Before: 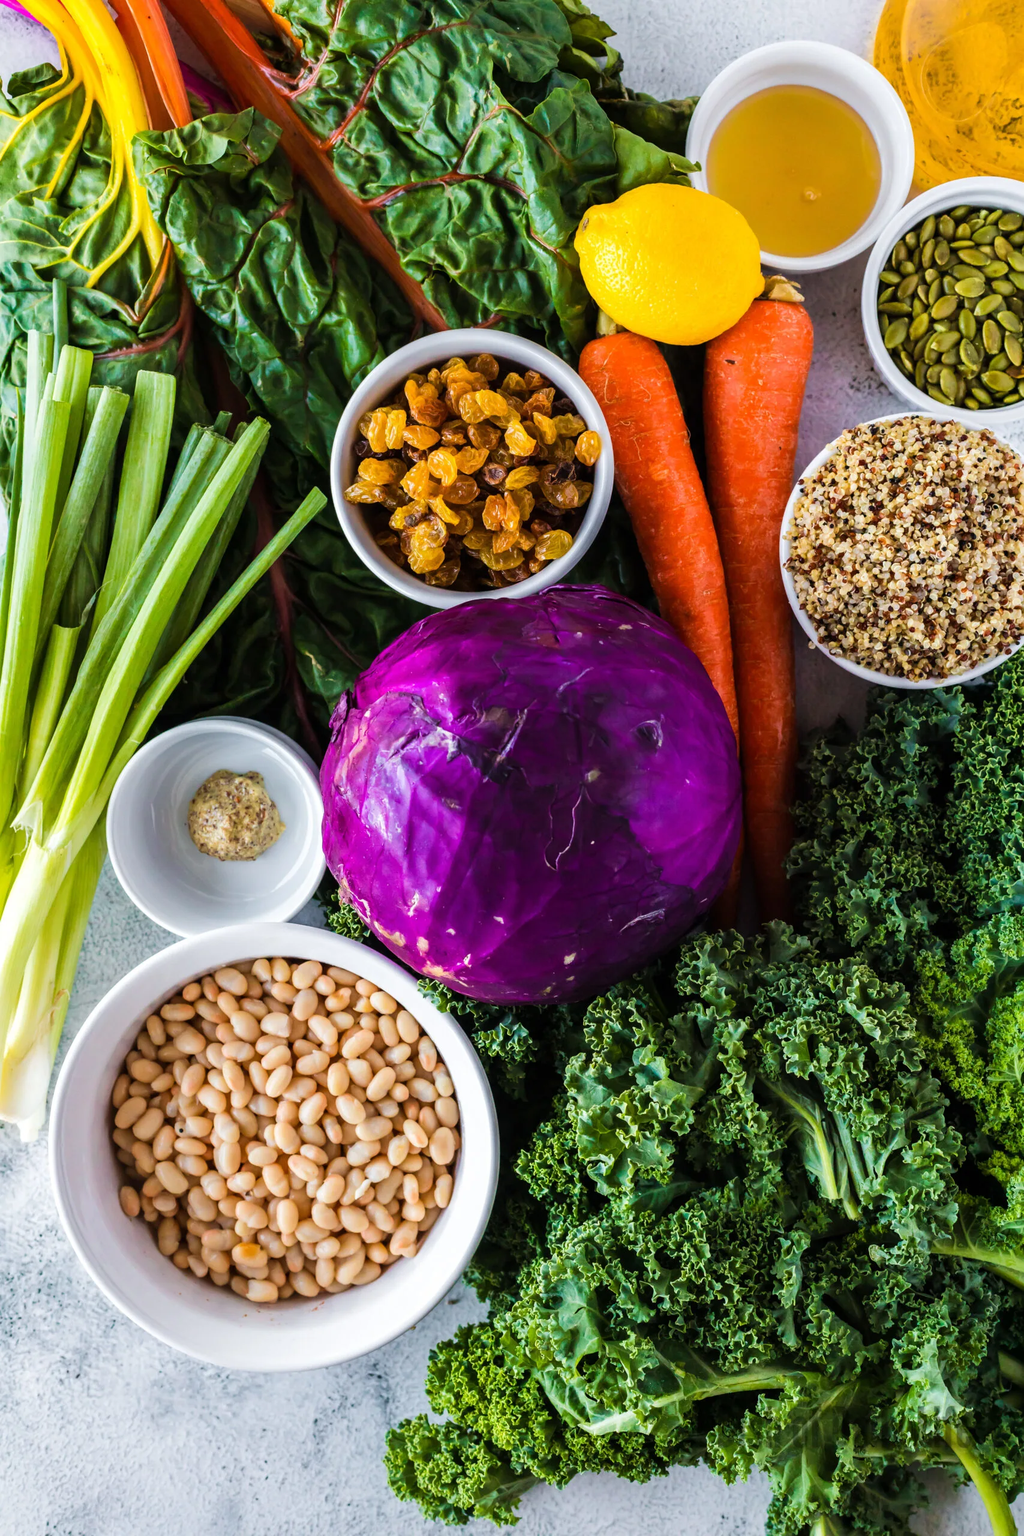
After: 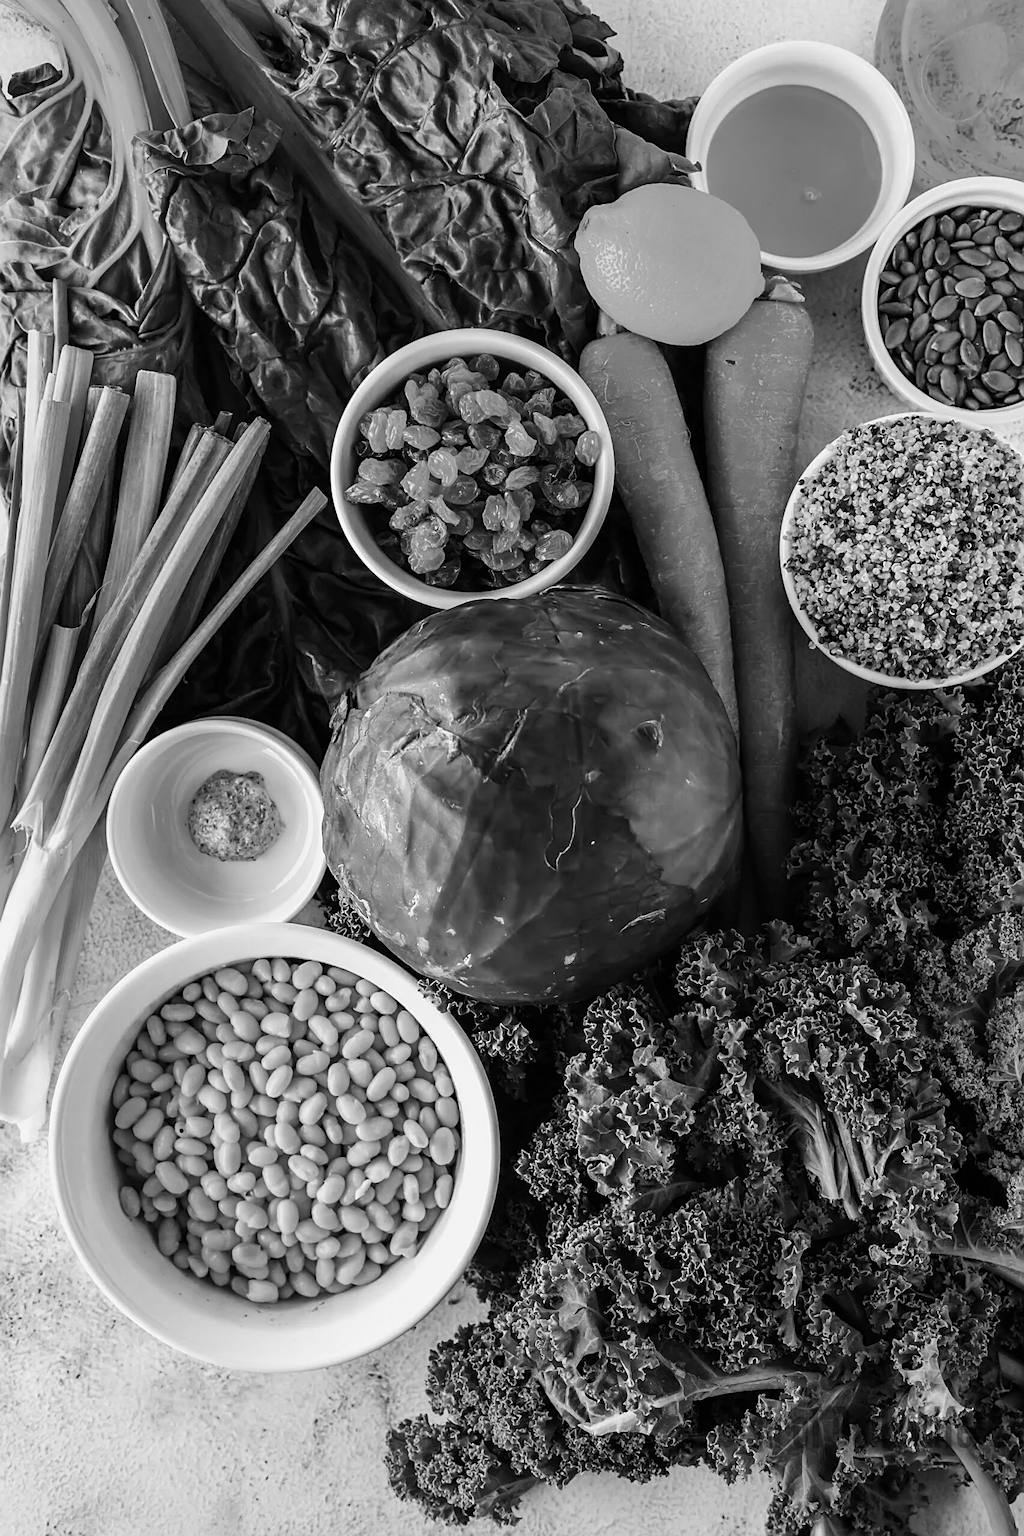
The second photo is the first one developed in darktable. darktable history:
color calibration: output gray [0.253, 0.26, 0.487, 0], gray › normalize channels true, illuminant same as pipeline (D50), adaptation XYZ, x 0.346, y 0.359, gamut compression 0
sharpen: on, module defaults
